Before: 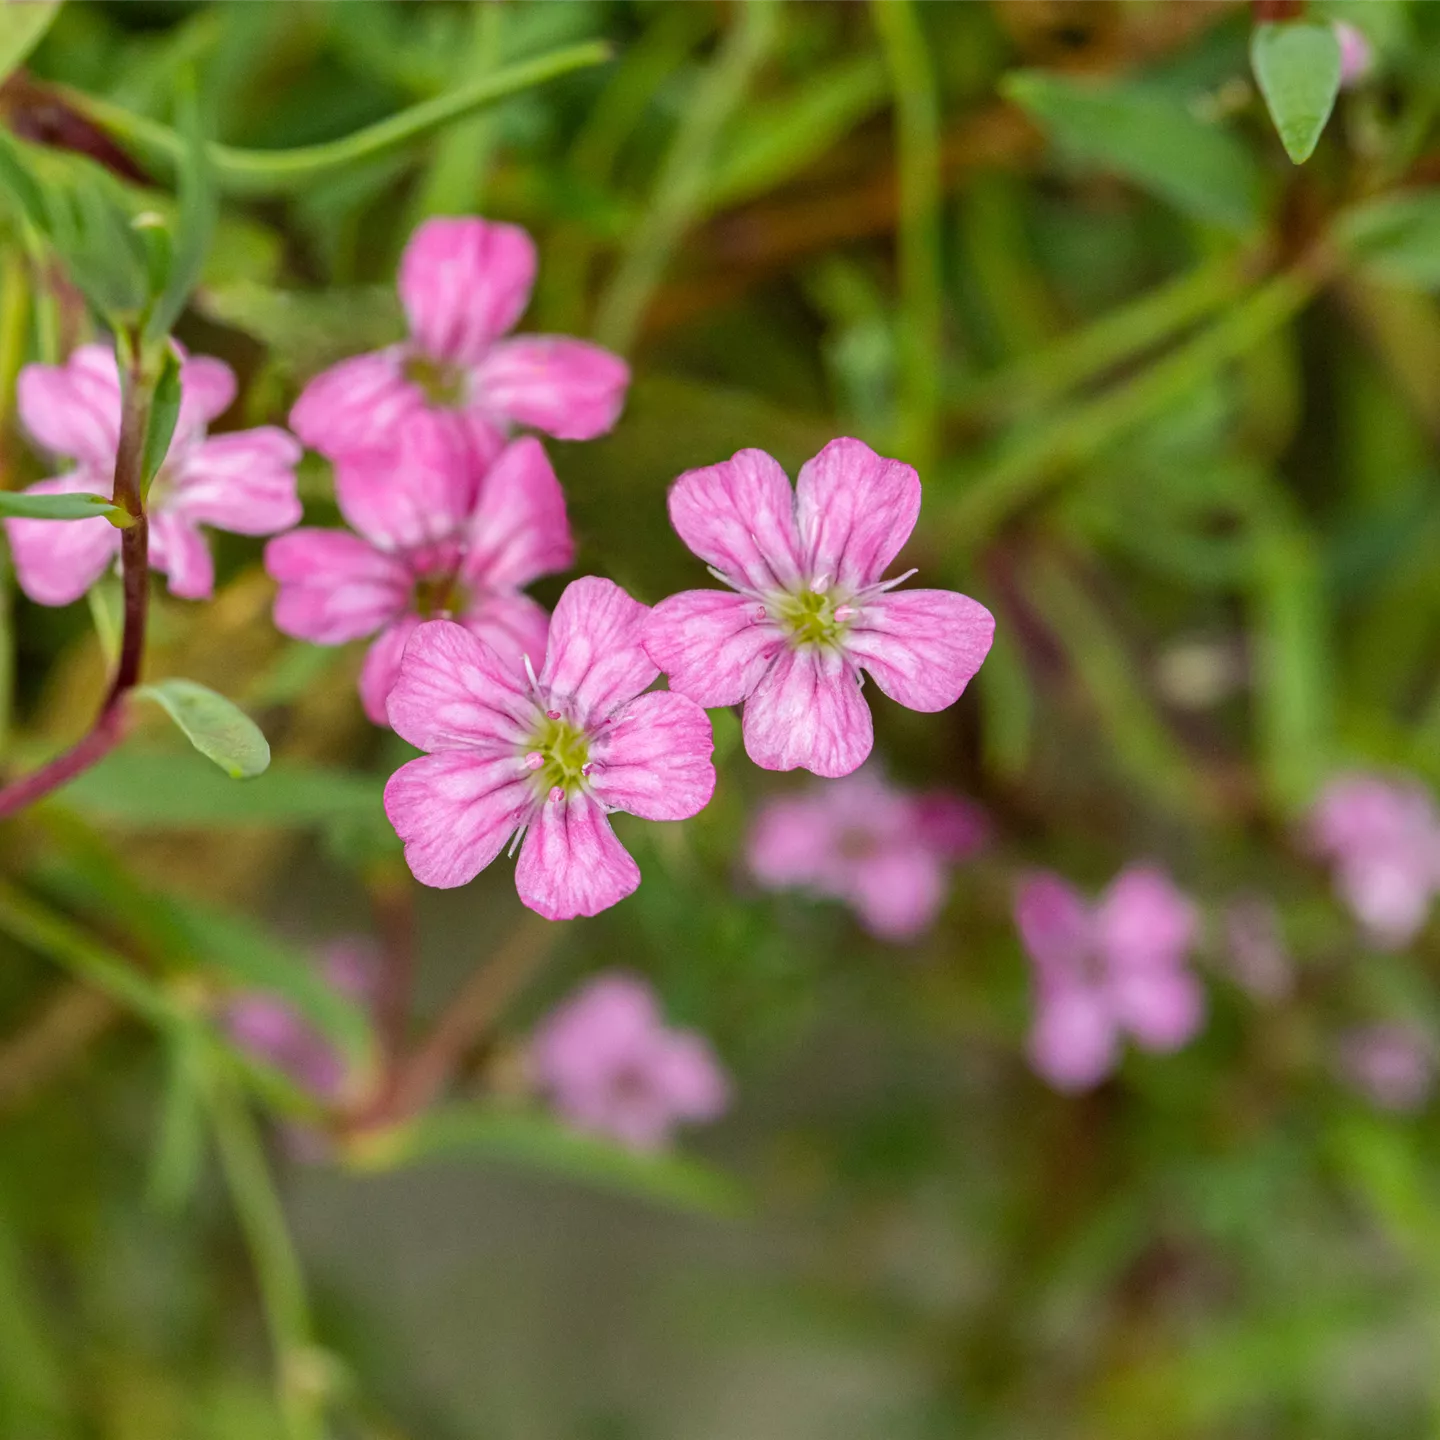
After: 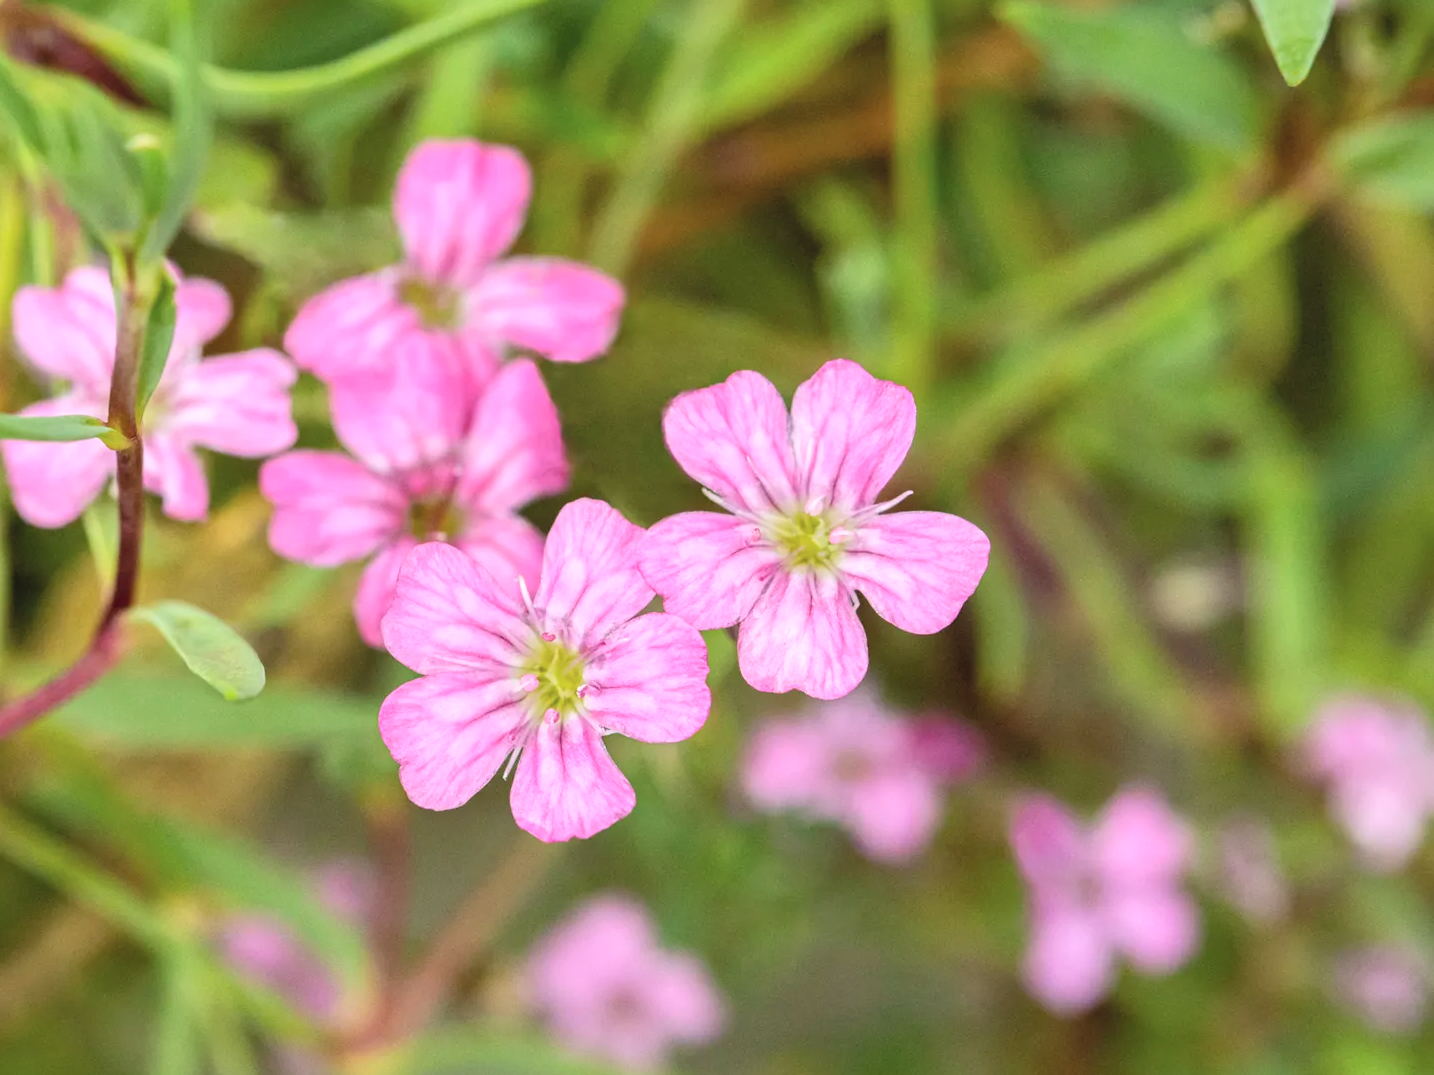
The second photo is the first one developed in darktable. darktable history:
contrast brightness saturation: contrast 0.14, brightness 0.21
exposure: exposure 0.2 EV, compensate highlight preservation false
crop: left 0.387%, top 5.469%, bottom 19.809%
